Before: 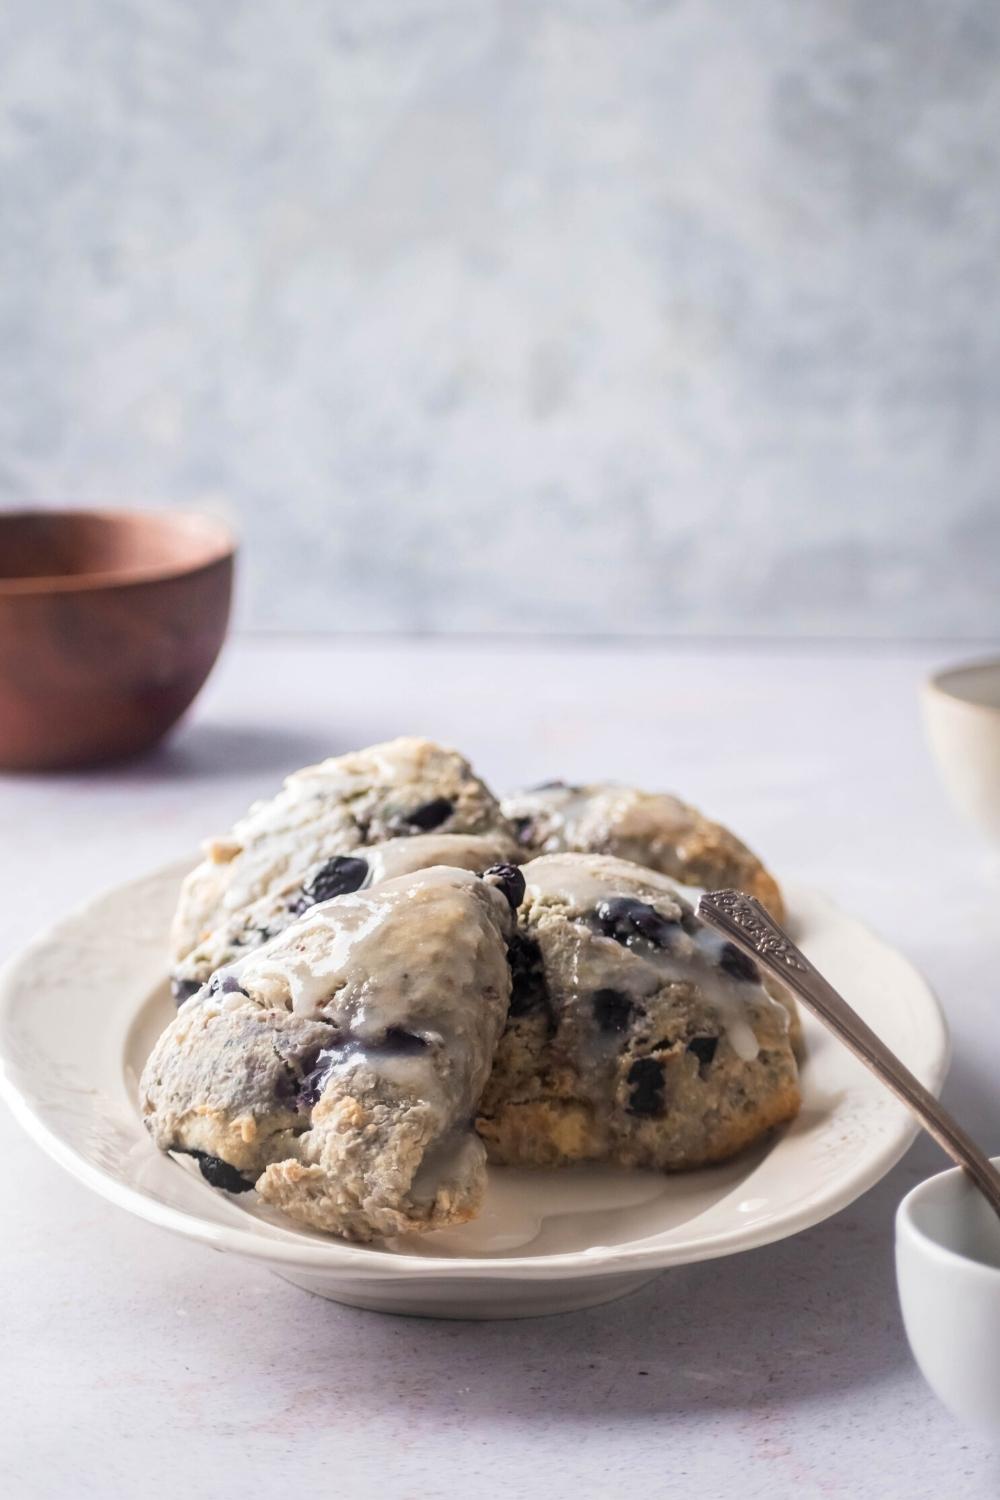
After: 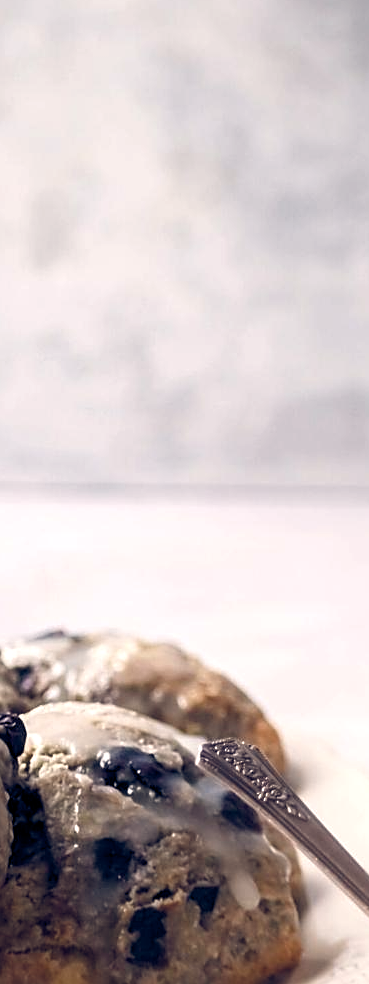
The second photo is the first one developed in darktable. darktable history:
crop and rotate: left 49.936%, top 10.094%, right 13.136%, bottom 24.256%
color balance rgb: highlights gain › chroma 2.94%, highlights gain › hue 60.57°, global offset › chroma 0.25%, global offset › hue 256.52°, perceptual saturation grading › global saturation 20%, perceptual saturation grading › highlights -50%, perceptual saturation grading › shadows 30%, contrast 15%
sharpen: on, module defaults
